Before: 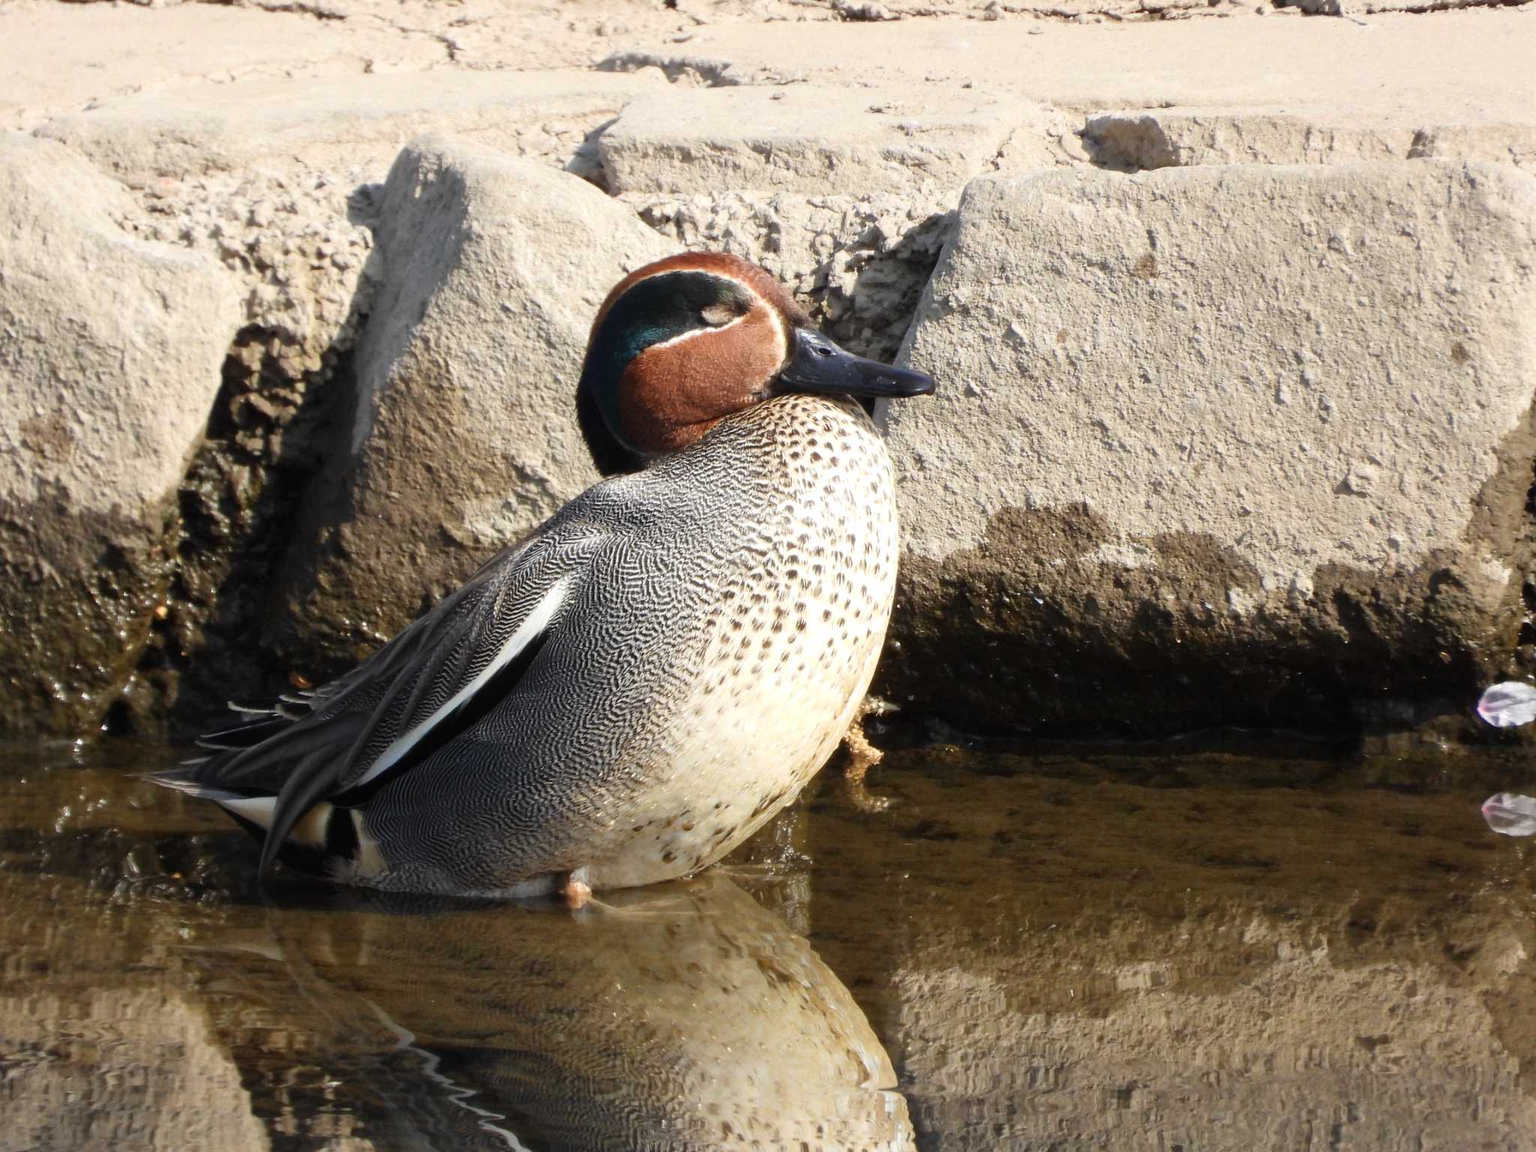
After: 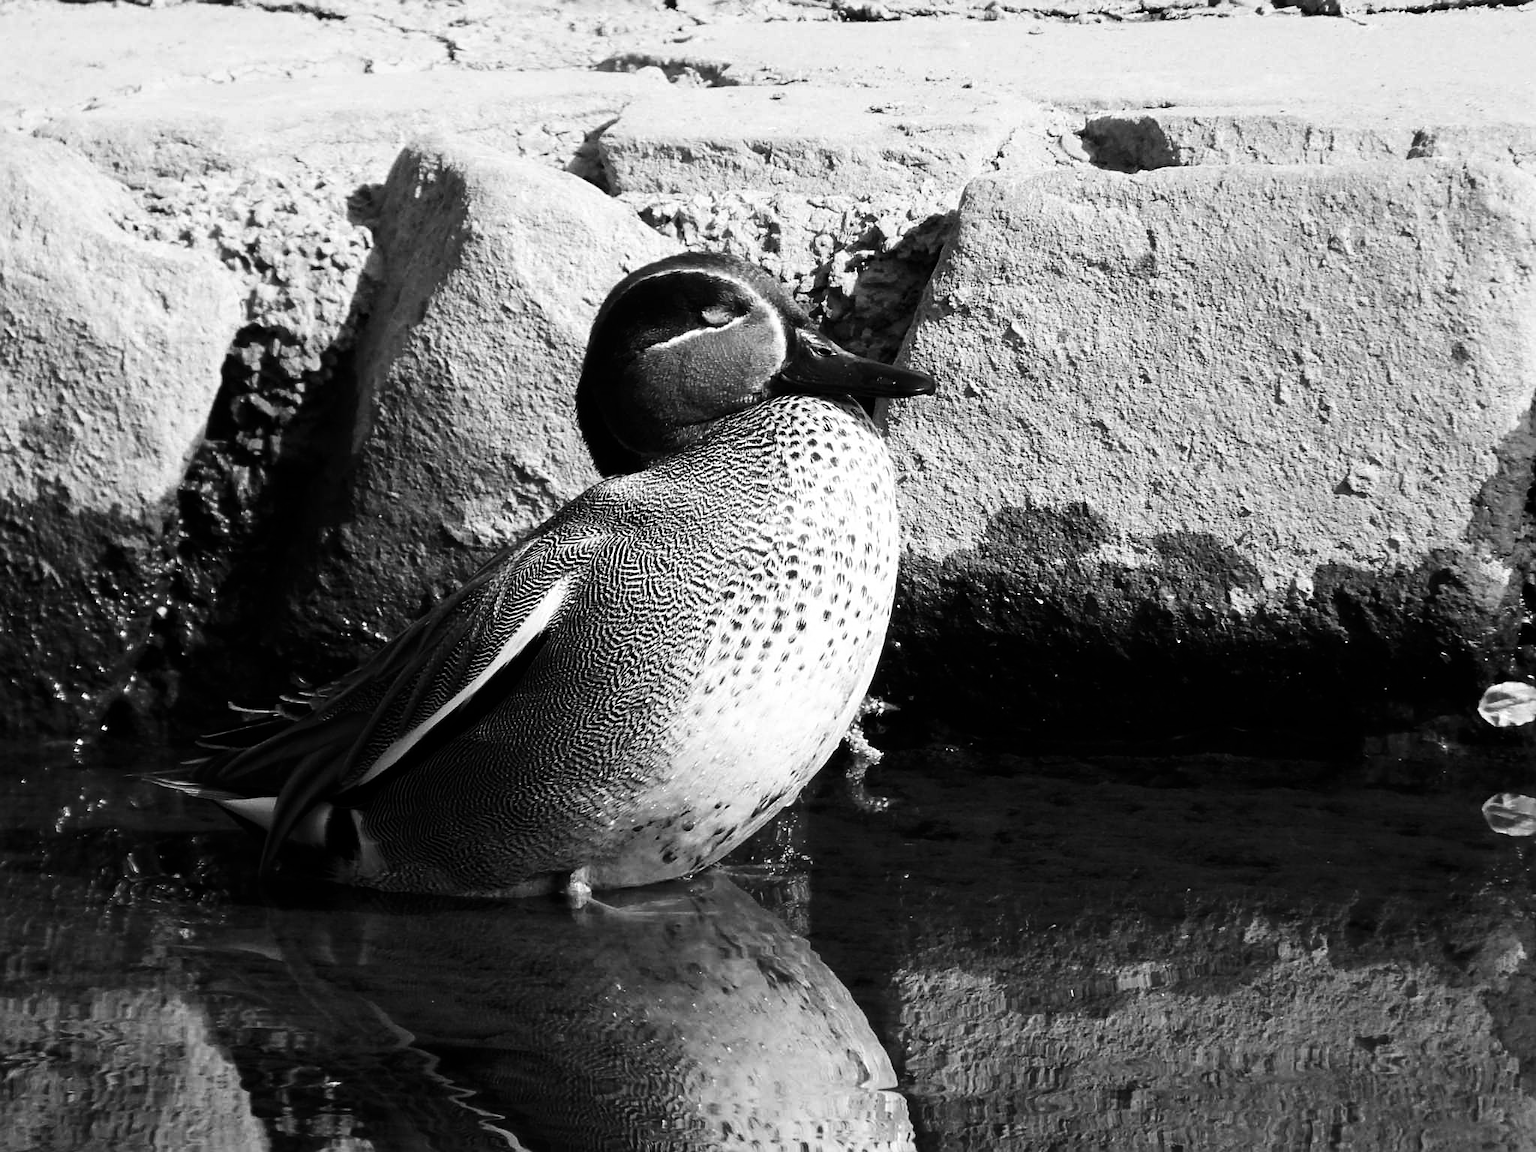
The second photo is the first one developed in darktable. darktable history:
sharpen: on, module defaults
white balance: red 1.004, blue 1.024
monochrome: a 1.94, b -0.638
contrast brightness saturation: contrast 0.19, brightness -0.24, saturation 0.11
